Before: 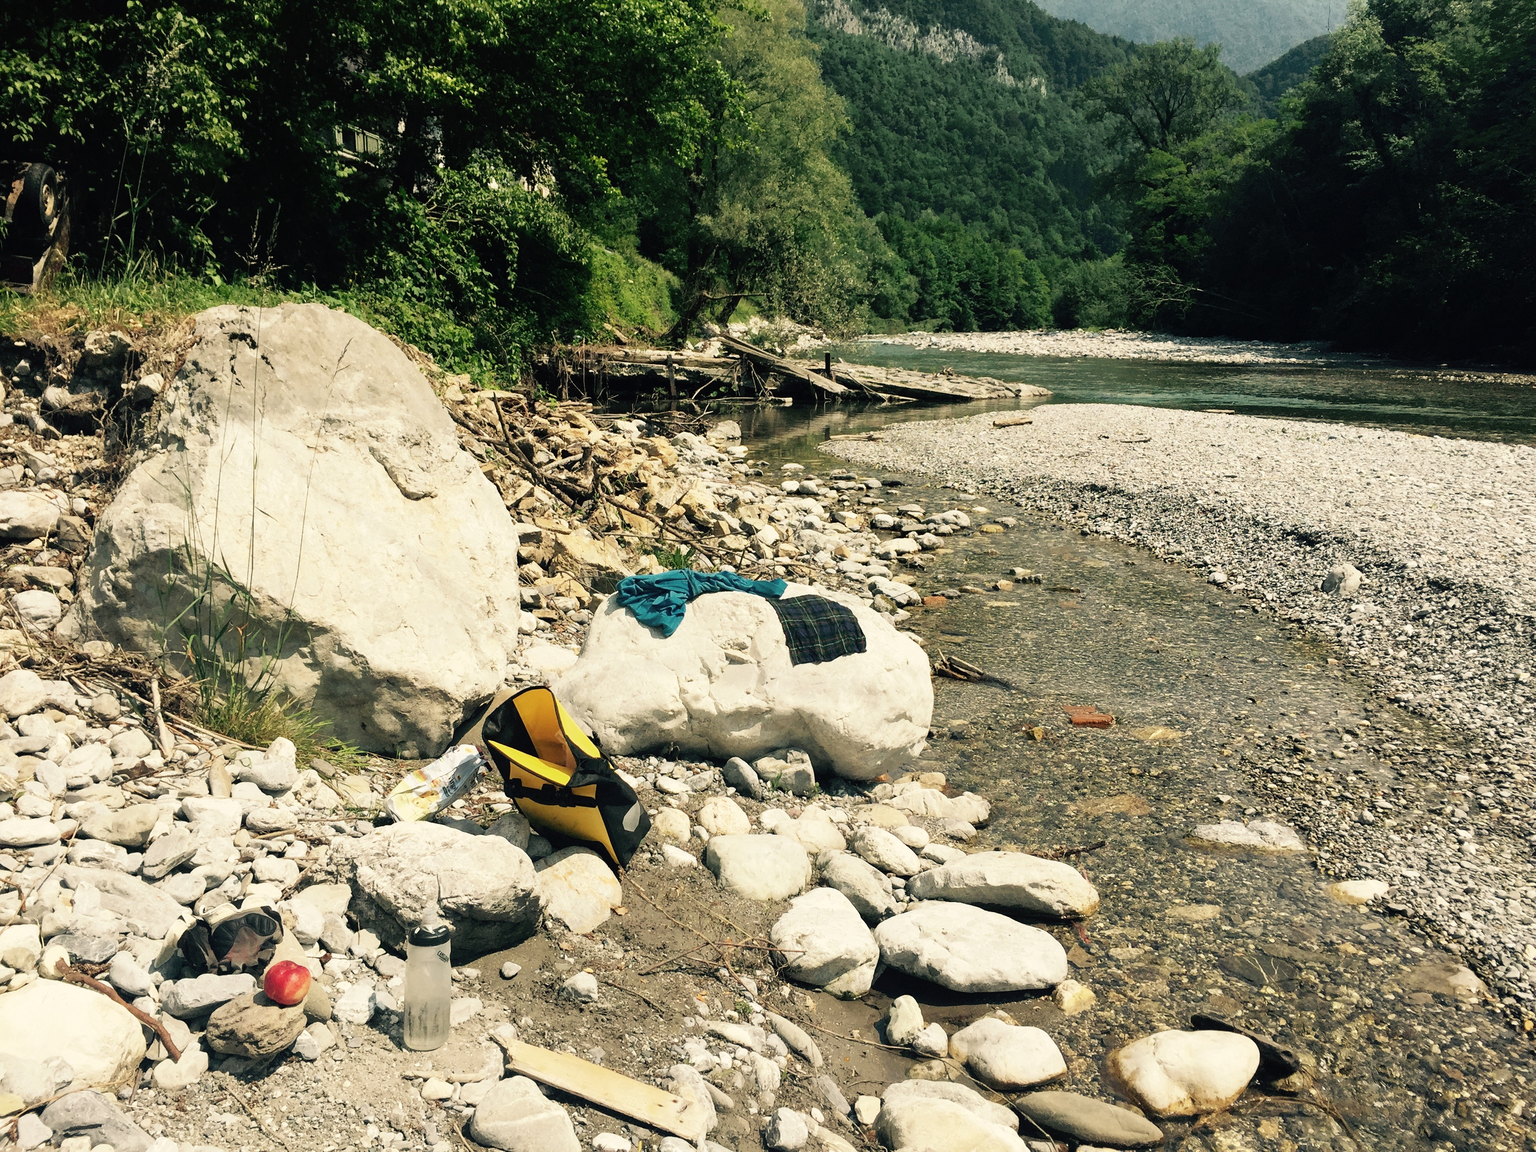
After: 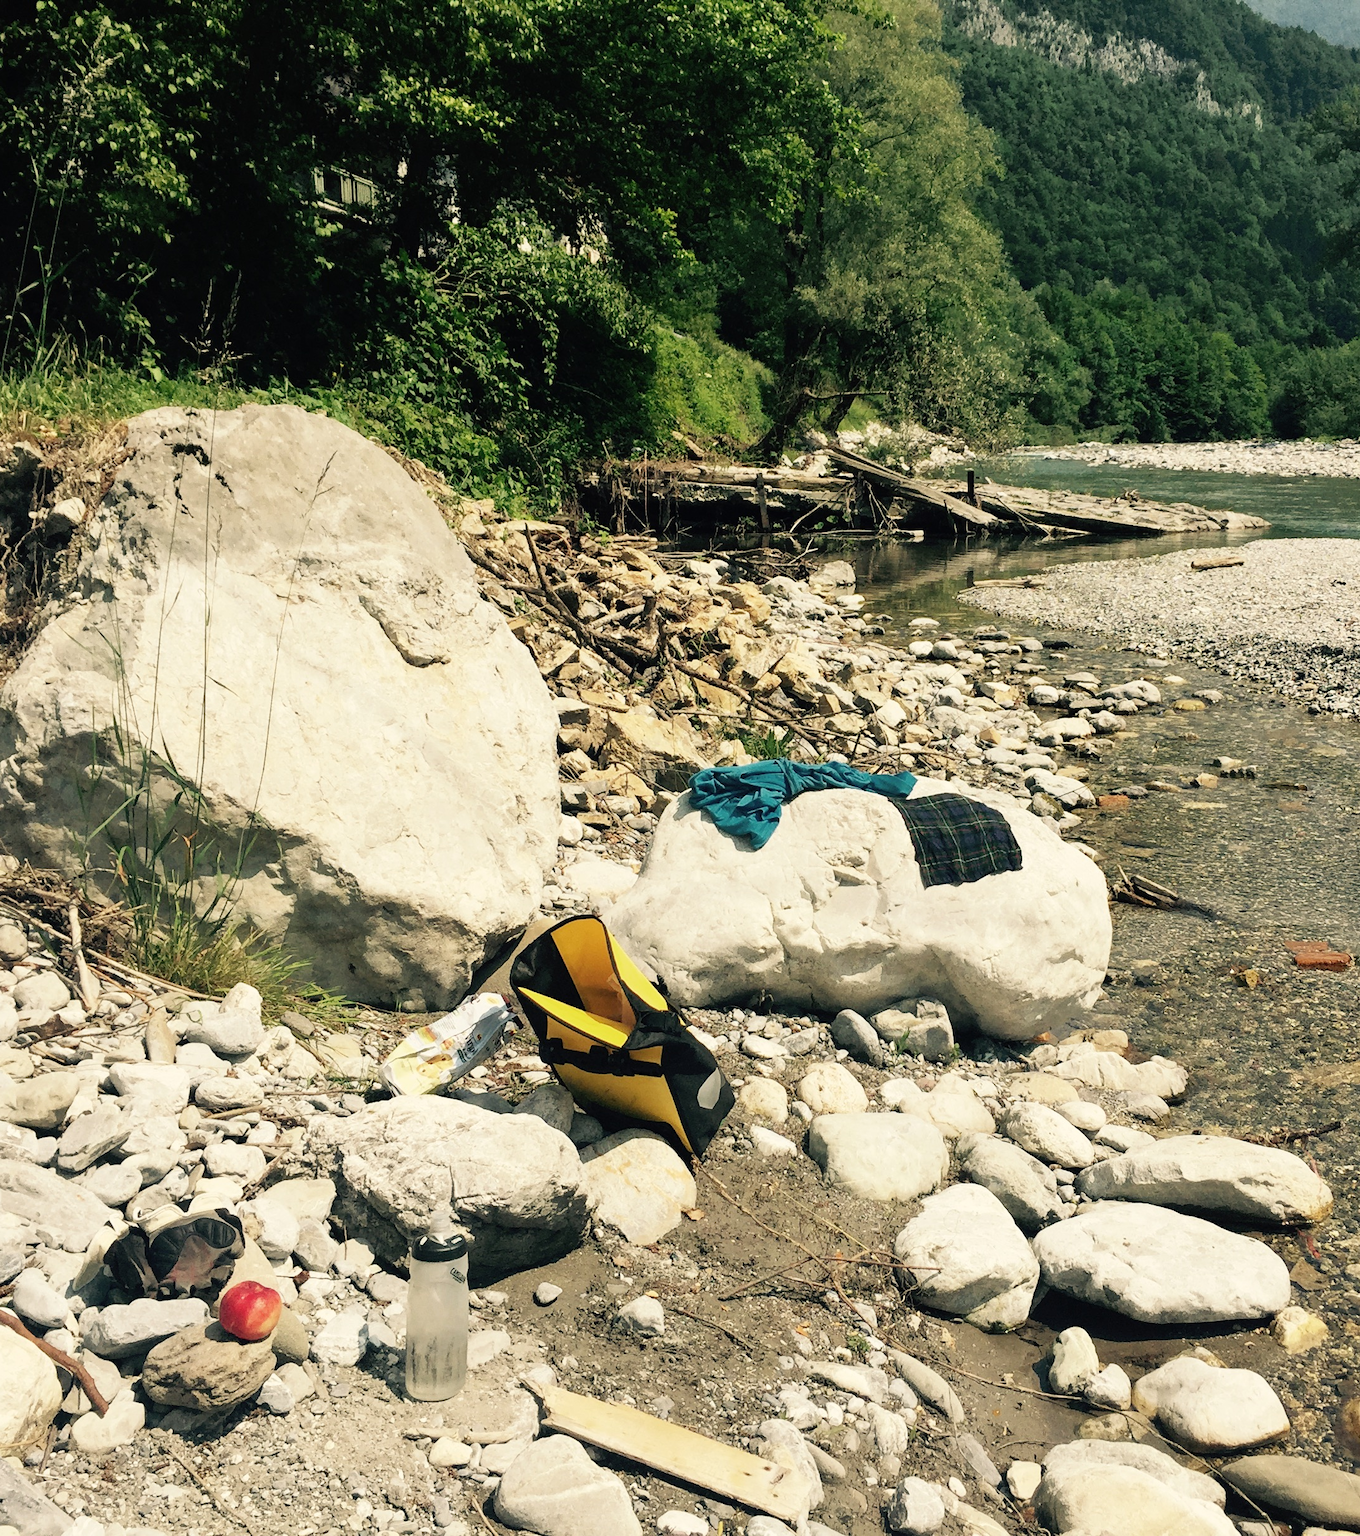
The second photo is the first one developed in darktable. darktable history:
crop and rotate: left 6.512%, right 27.049%
